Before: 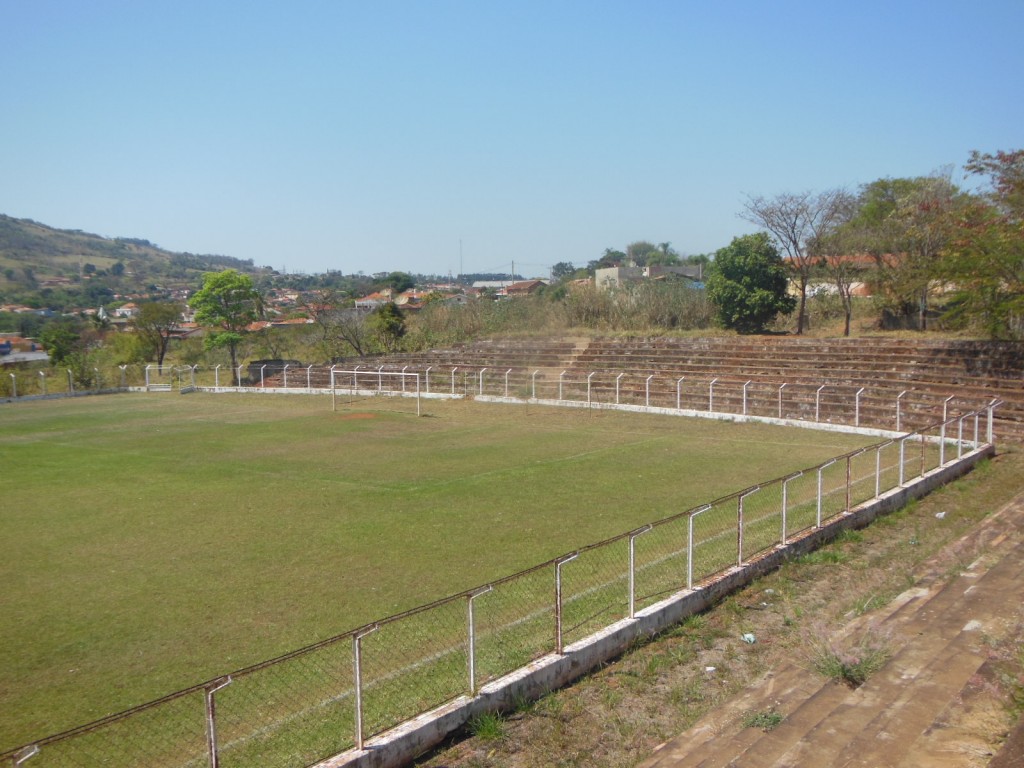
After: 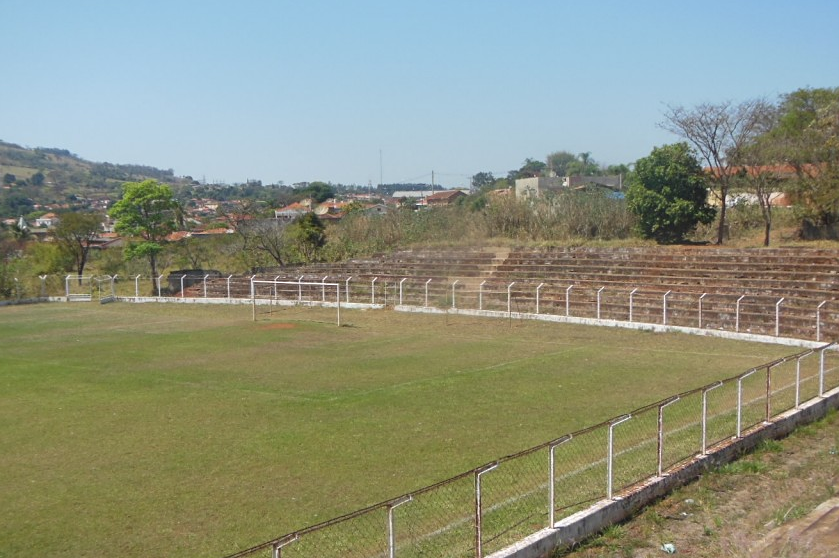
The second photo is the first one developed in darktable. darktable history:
sharpen: amount 0.2
crop: left 7.856%, top 11.836%, right 10.12%, bottom 15.387%
